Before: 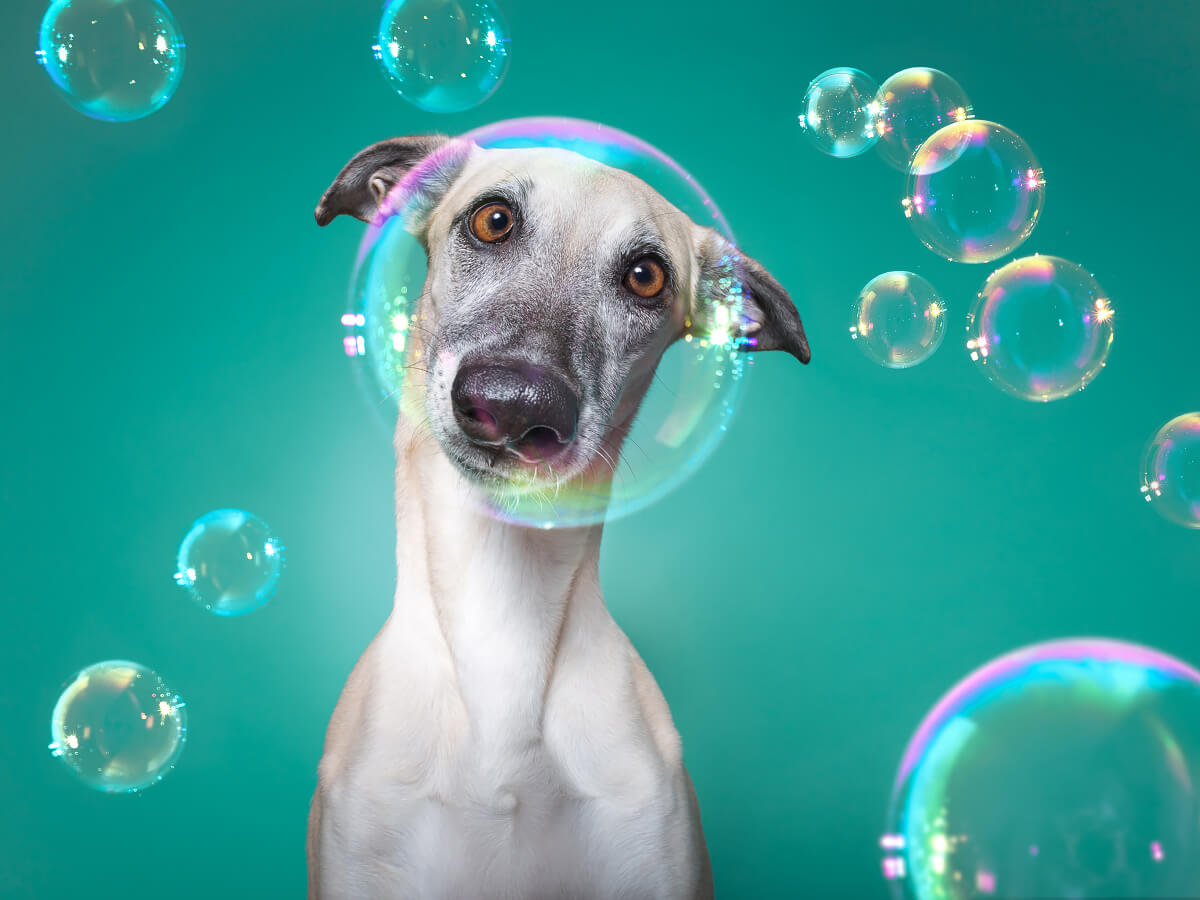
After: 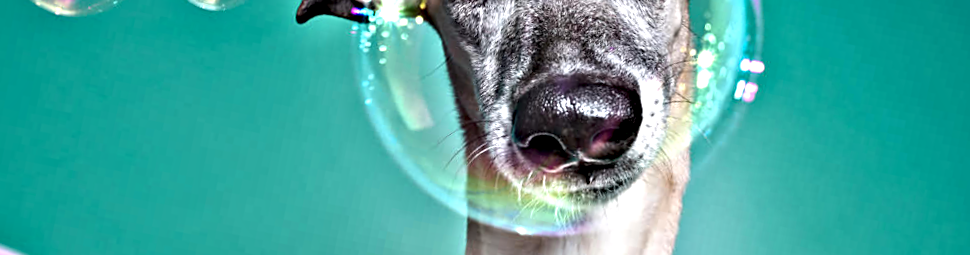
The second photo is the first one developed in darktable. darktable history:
crop and rotate: angle 16.12°, top 30.835%, bottom 35.653%
contrast equalizer: octaves 7, y [[0.48, 0.654, 0.731, 0.706, 0.772, 0.382], [0.55 ×6], [0 ×6], [0 ×6], [0 ×6]]
sharpen: amount 0.2
rotate and perspective: rotation 5.12°, automatic cropping off
